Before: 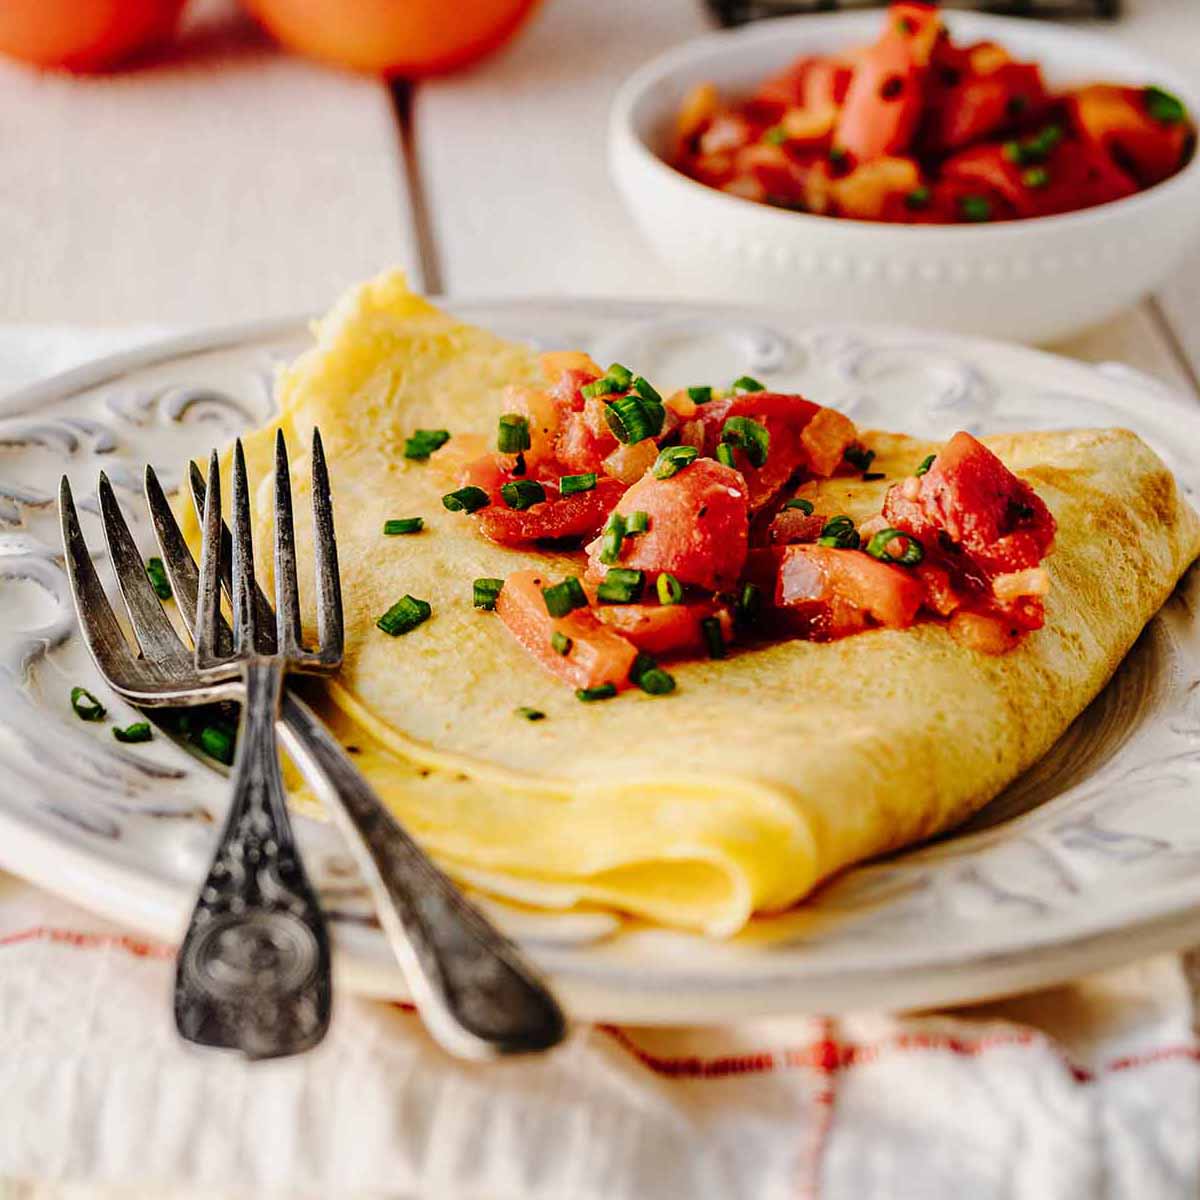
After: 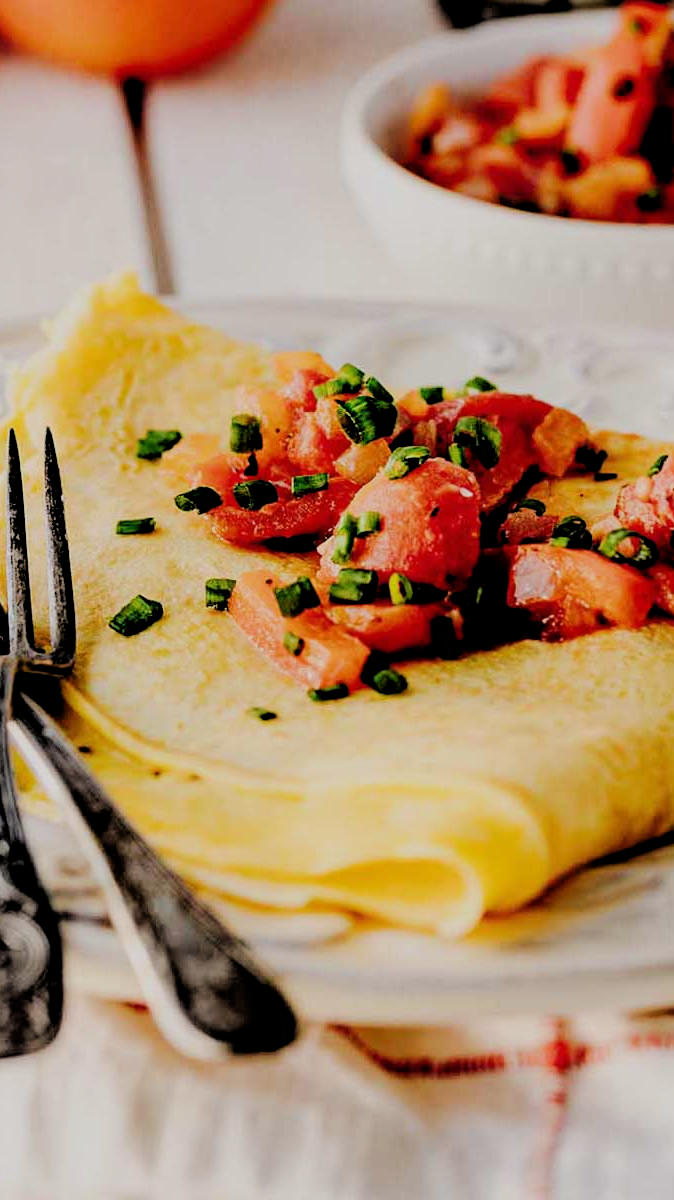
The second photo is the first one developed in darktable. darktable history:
filmic rgb: black relative exposure -2.81 EV, white relative exposure 4.56 EV, hardness 1.77, contrast 1.248
crop and rotate: left 22.367%, right 21.411%
